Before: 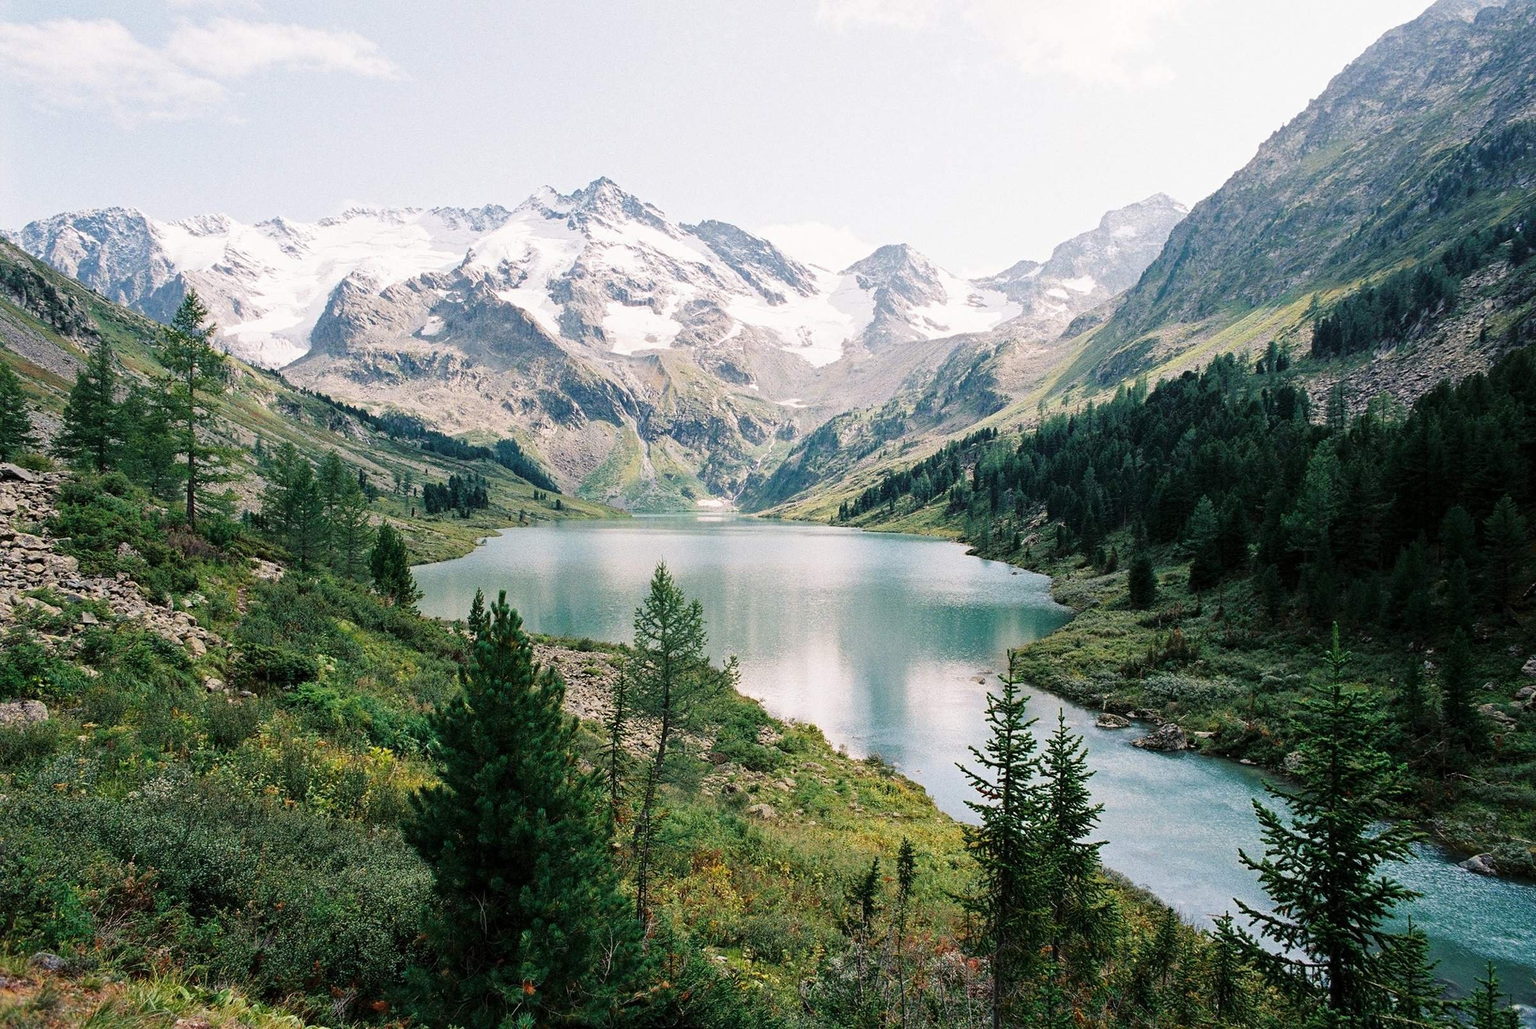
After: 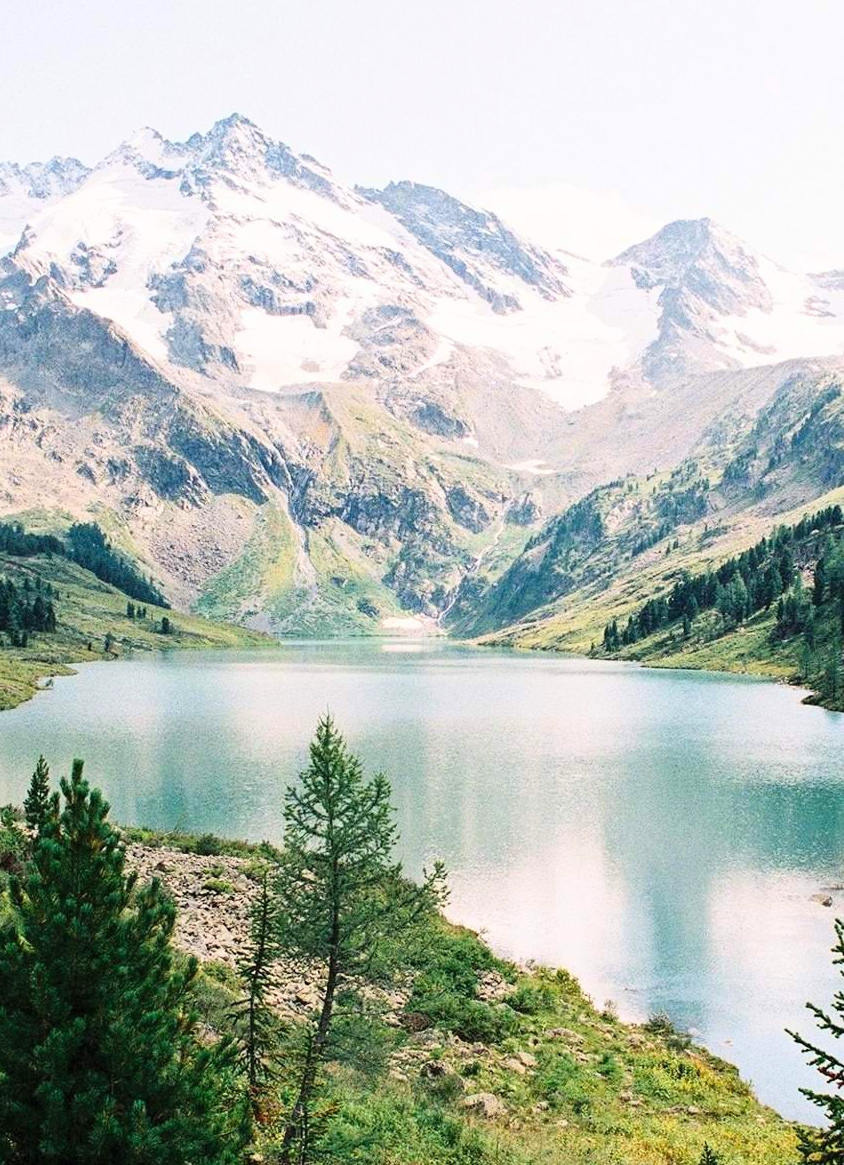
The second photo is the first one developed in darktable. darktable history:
crop and rotate: left 29.476%, top 10.214%, right 35.32%, bottom 17.333%
contrast brightness saturation: contrast 0.2, brightness 0.16, saturation 0.22
